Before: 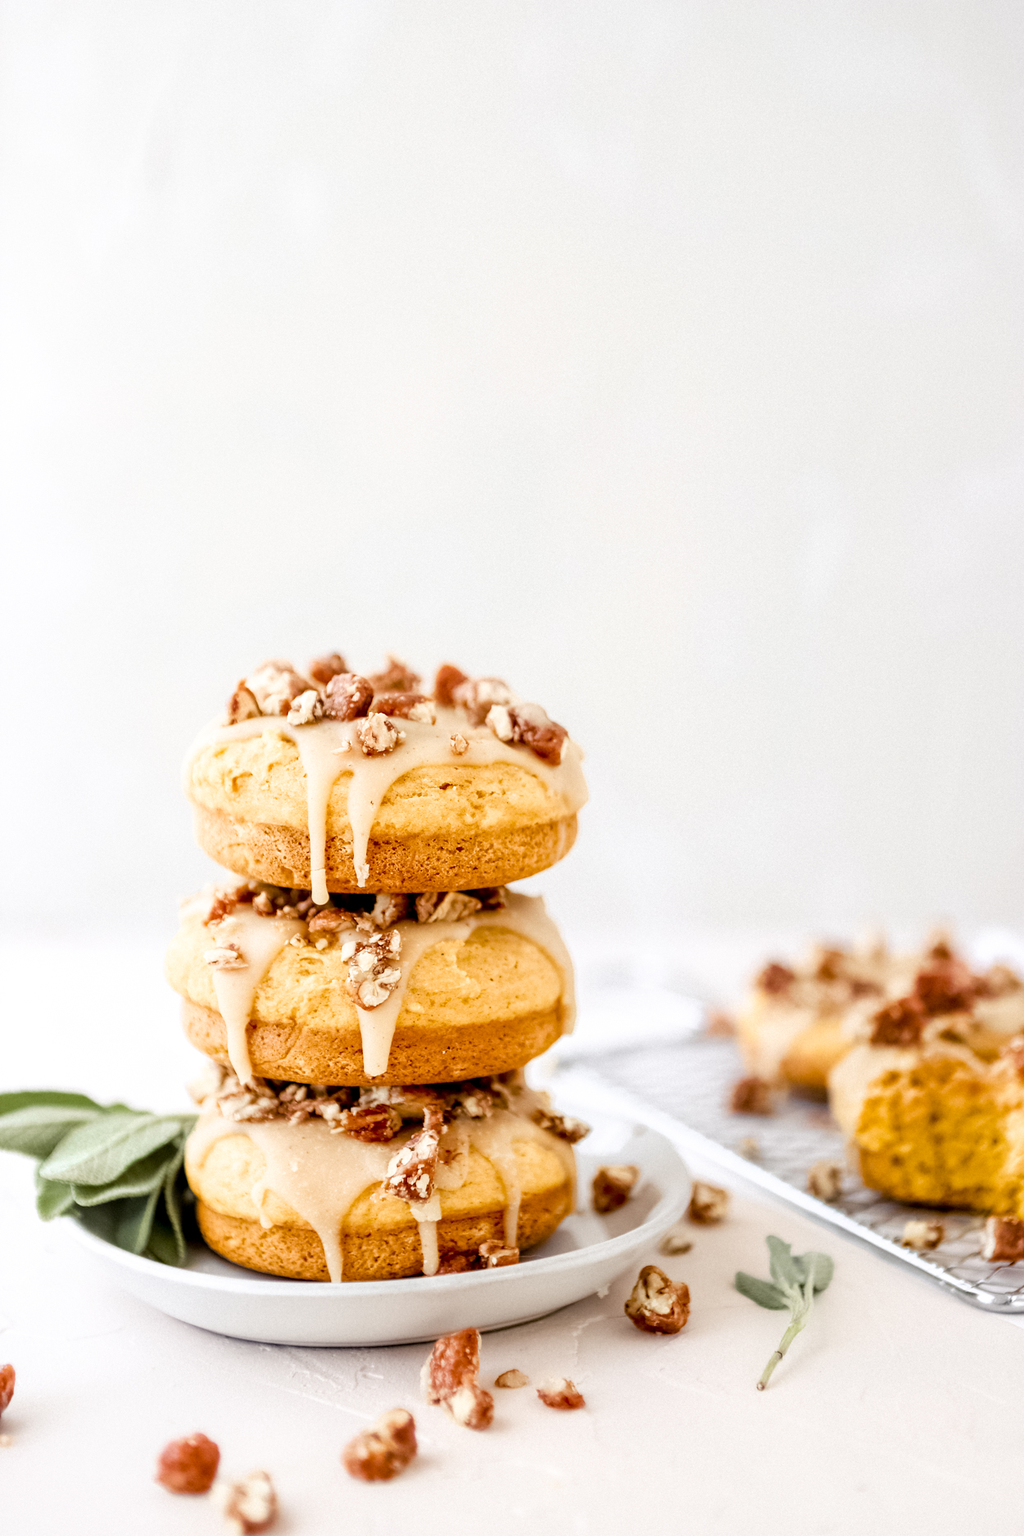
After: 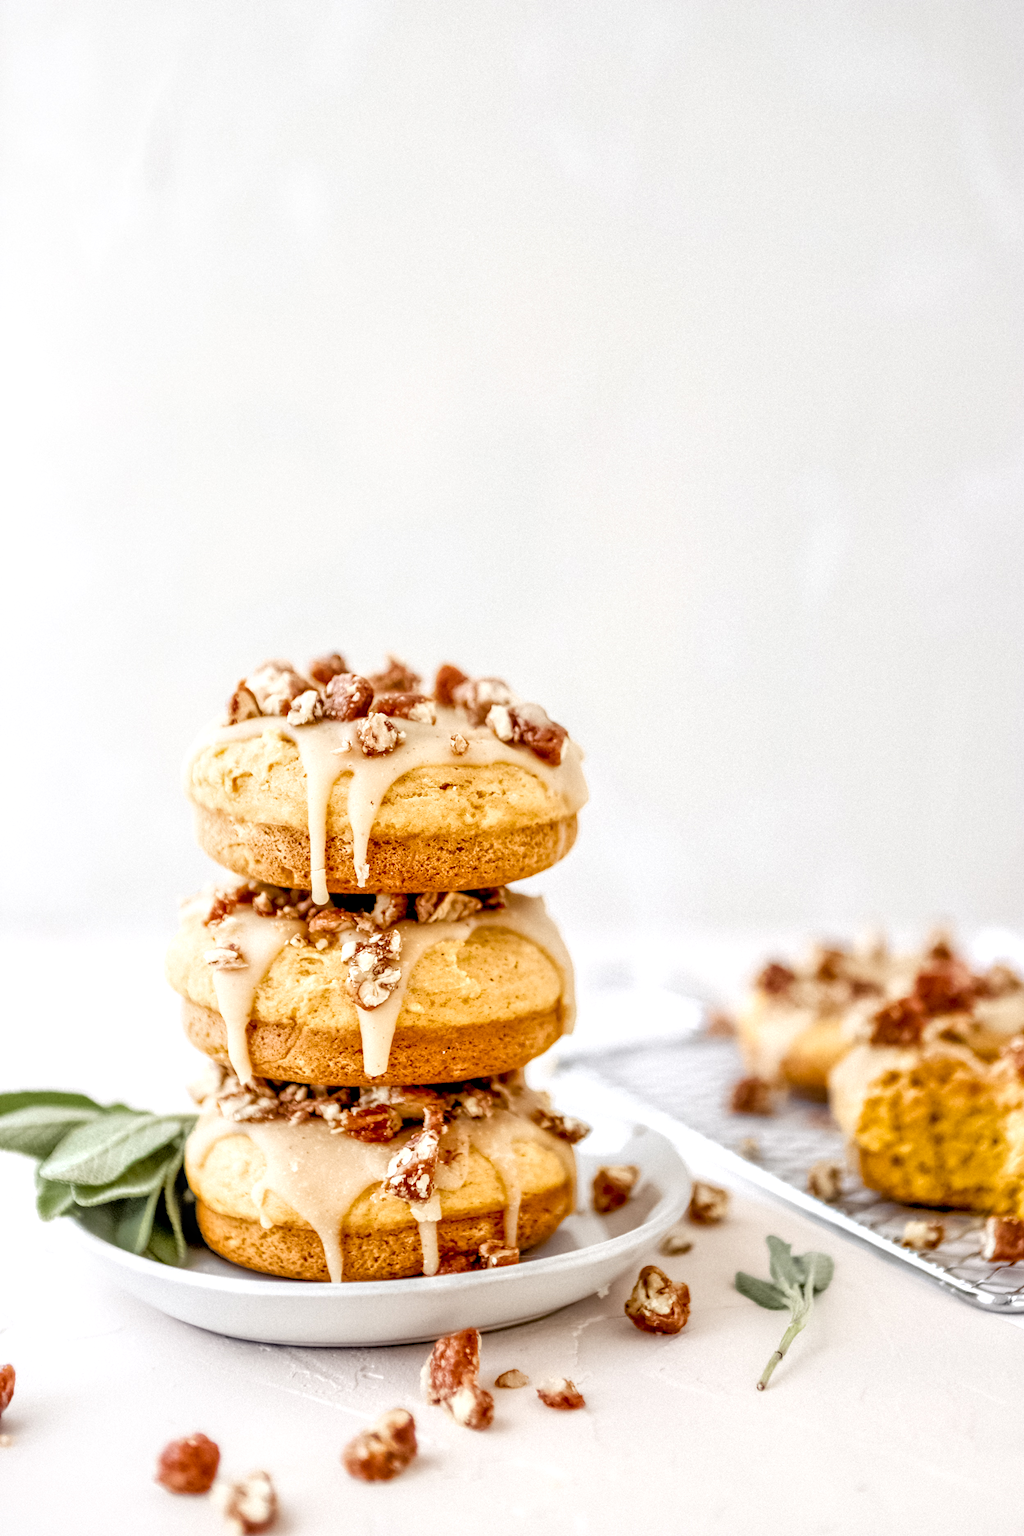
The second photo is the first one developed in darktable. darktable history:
tone equalizer: -7 EV 0.165 EV, -6 EV 0.629 EV, -5 EV 1.17 EV, -4 EV 1.37 EV, -3 EV 1.15 EV, -2 EV 0.6 EV, -1 EV 0.148 EV, mask exposure compensation -0.509 EV
local contrast: highlights 63%, detail 143%, midtone range 0.434
